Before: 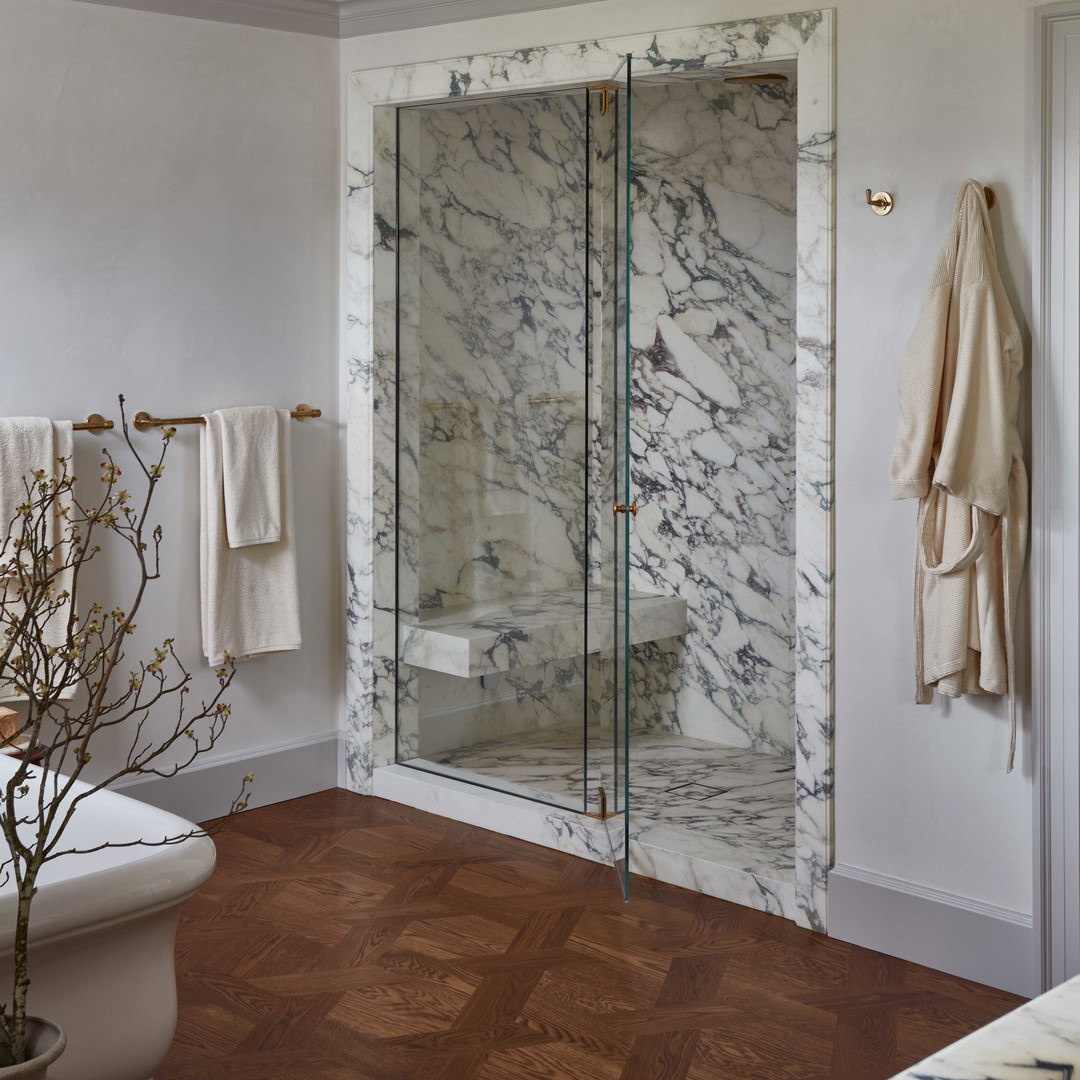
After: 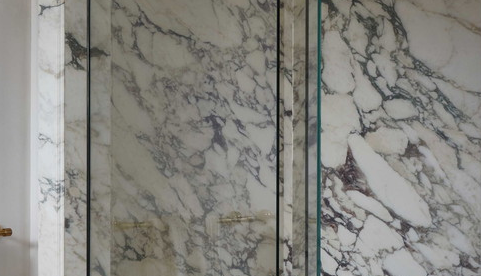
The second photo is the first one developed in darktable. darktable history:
crop: left 28.62%, top 16.791%, right 26.783%, bottom 57.598%
